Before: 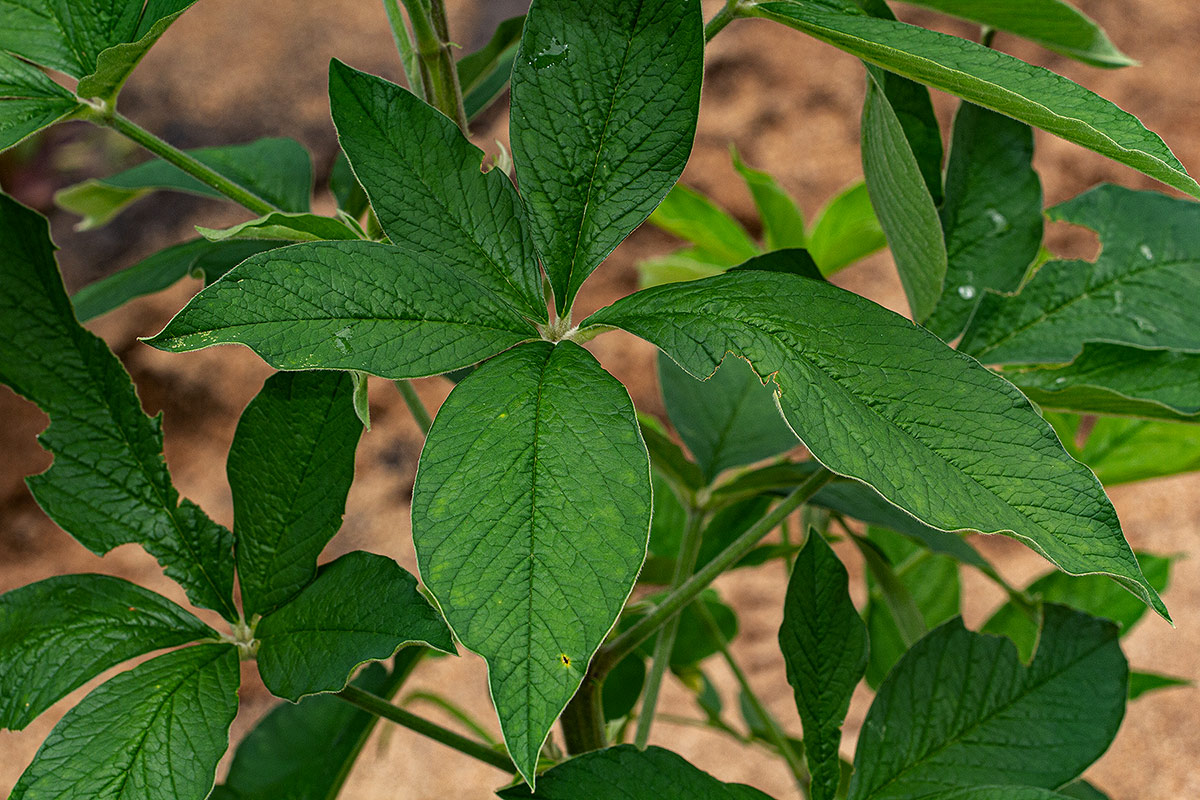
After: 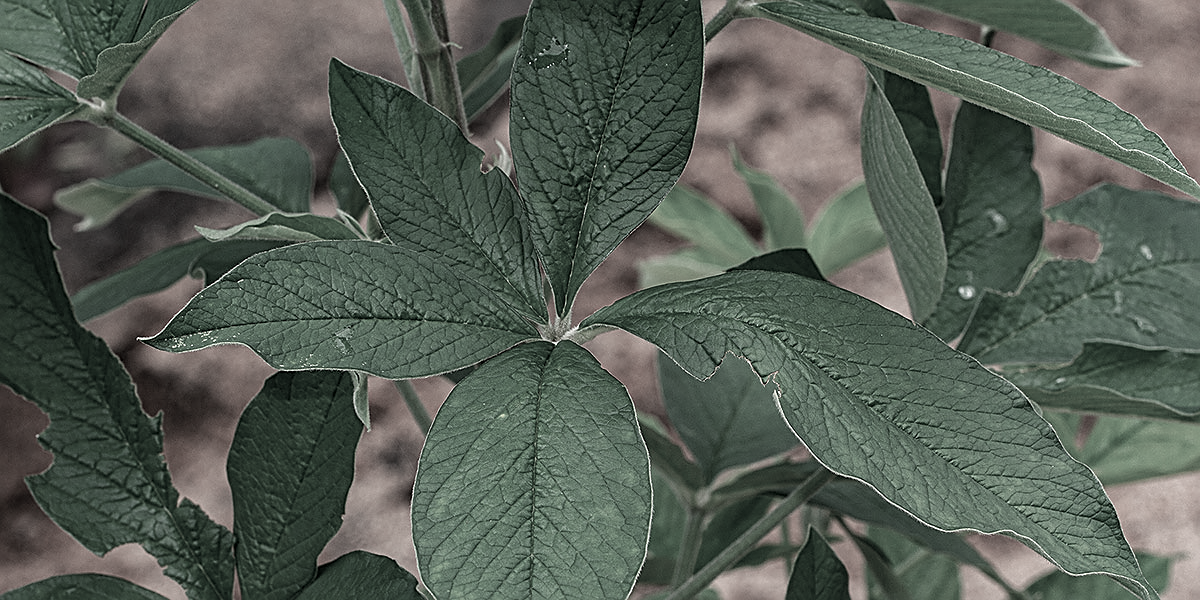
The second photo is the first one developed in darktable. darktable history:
color contrast: green-magenta contrast 0.3, blue-yellow contrast 0.15
sharpen: on, module defaults
crop: bottom 24.988%
